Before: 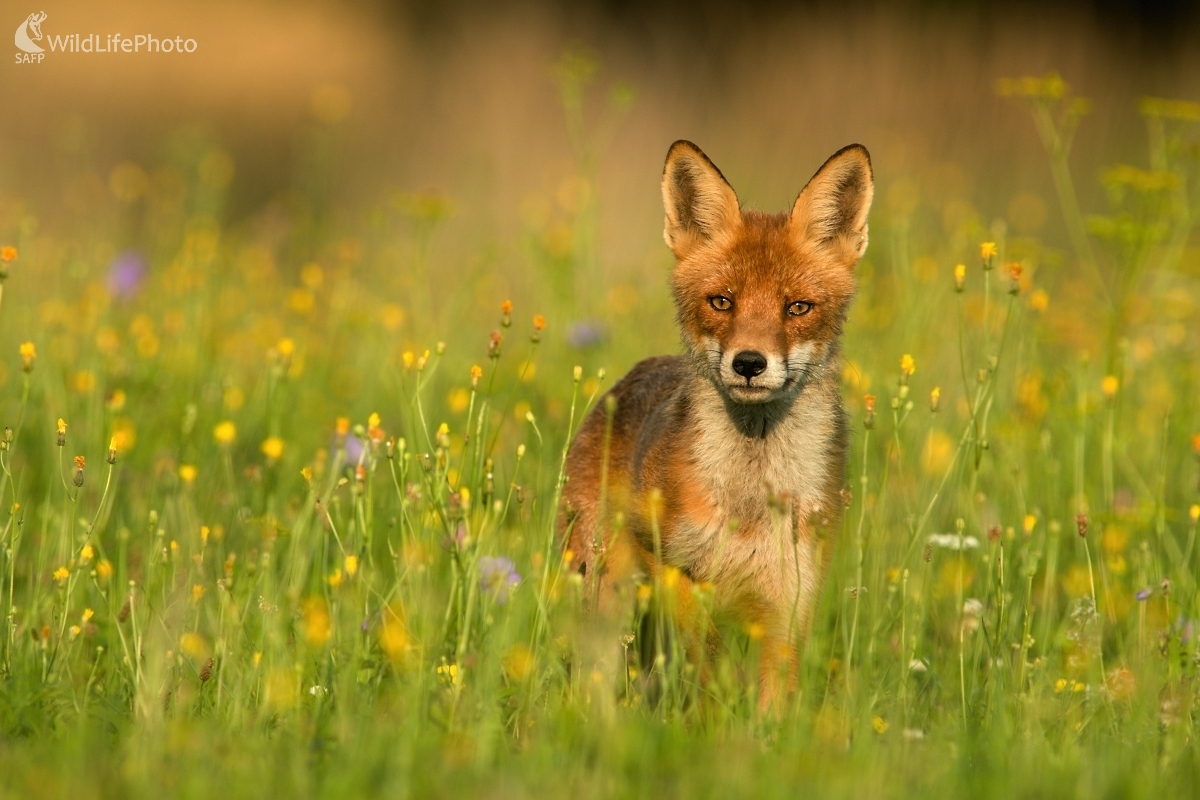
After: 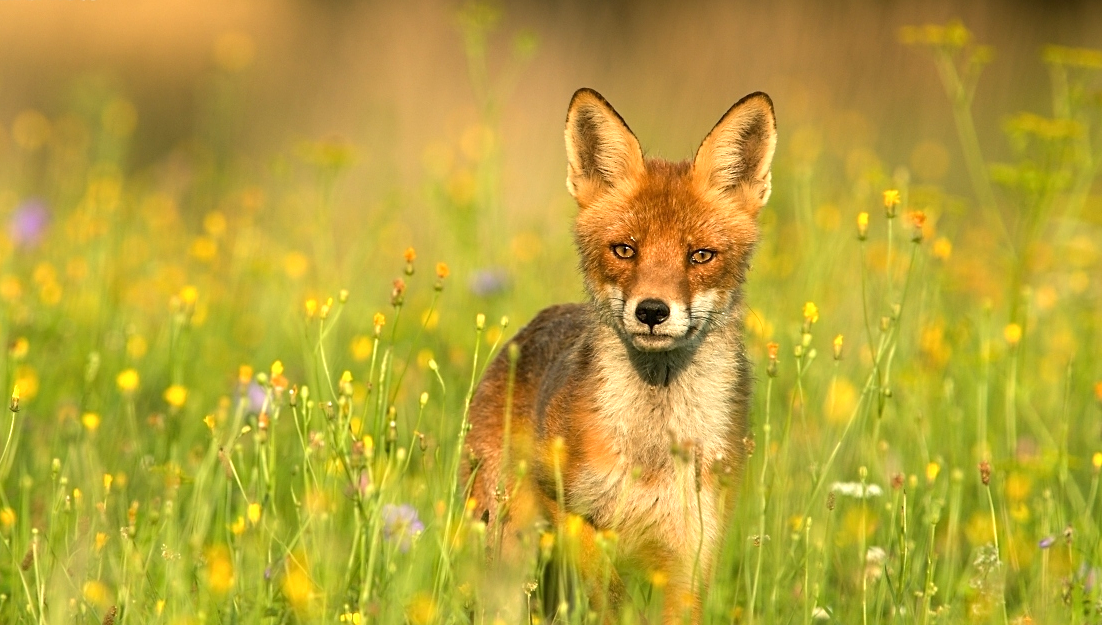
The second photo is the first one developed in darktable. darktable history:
exposure: exposure 0.557 EV, compensate exposure bias true, compensate highlight preservation false
sharpen: amount 0.211
crop: left 8.116%, top 6.615%, bottom 15.251%
